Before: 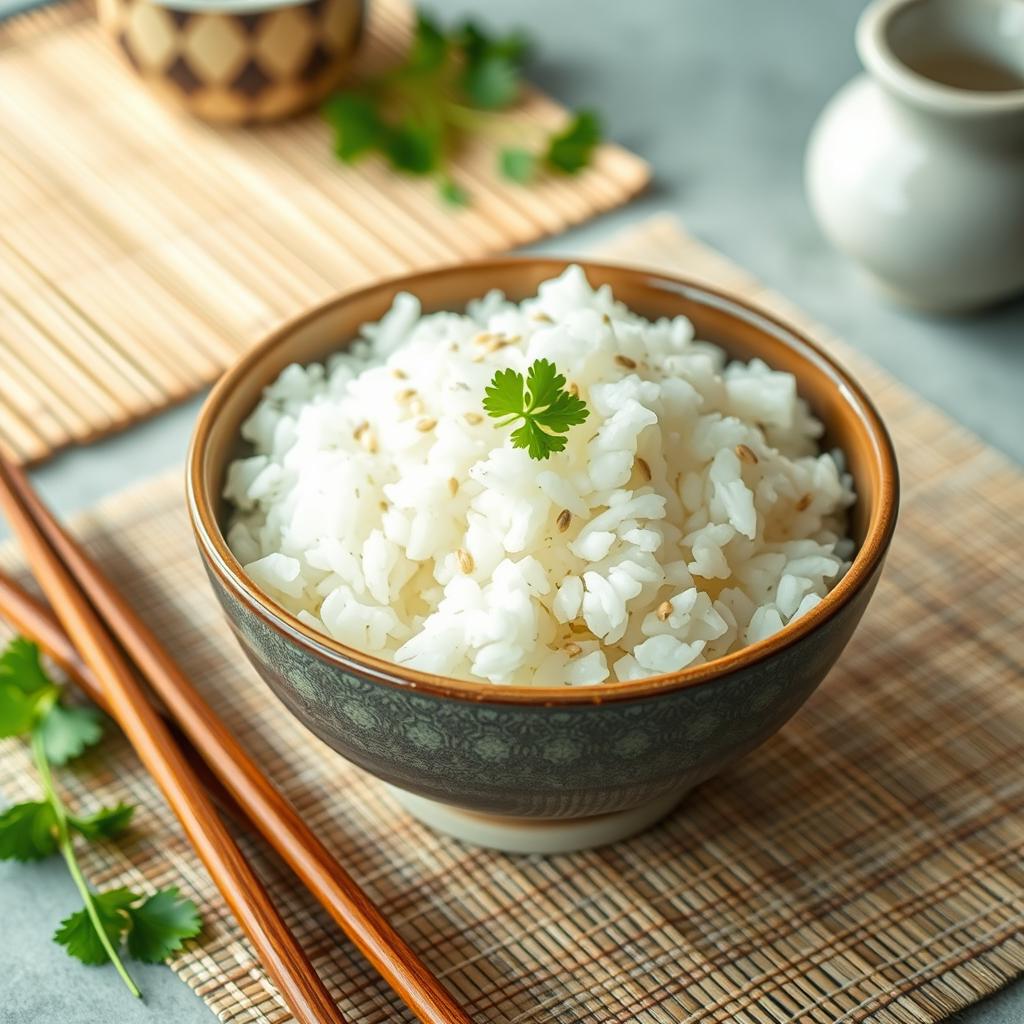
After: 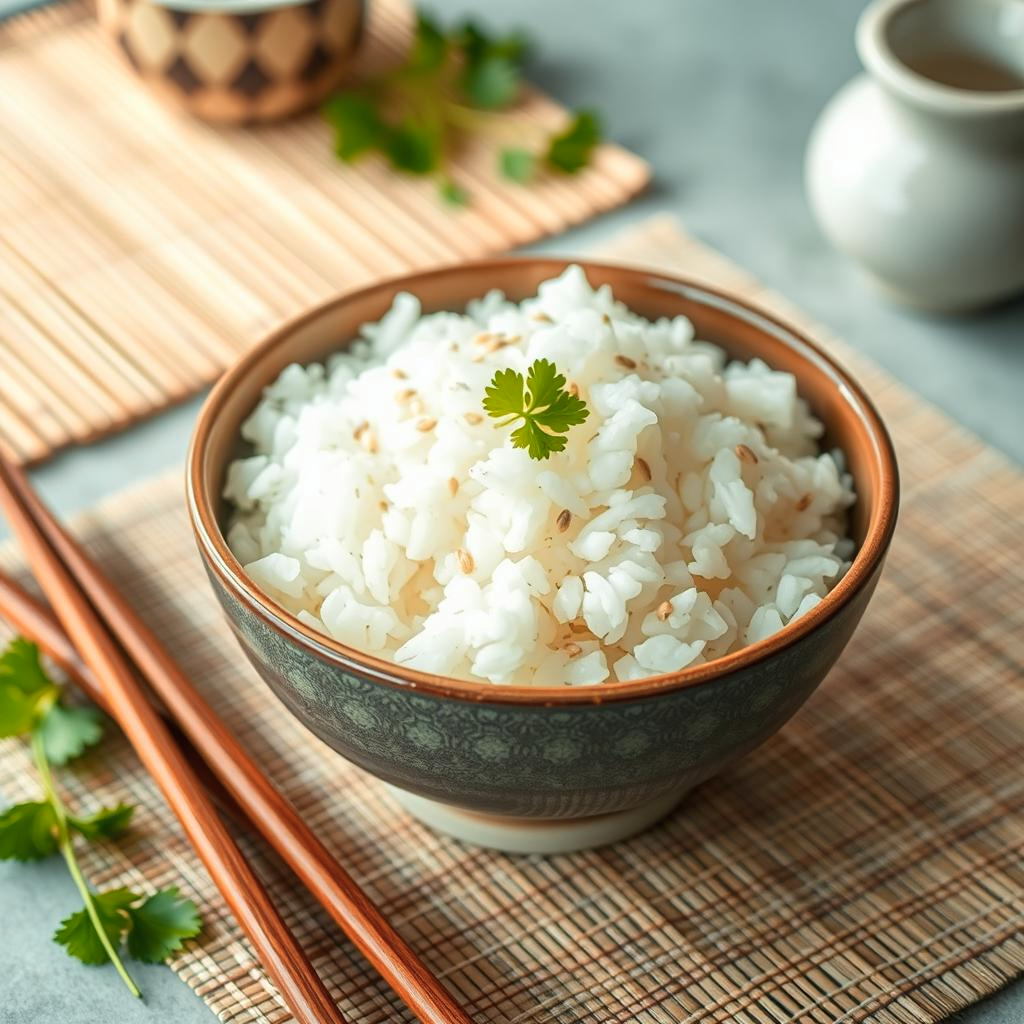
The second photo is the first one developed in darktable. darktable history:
color zones: curves: ch1 [(0, 0.455) (0.063, 0.455) (0.286, 0.495) (0.429, 0.5) (0.571, 0.5) (0.714, 0.5) (0.857, 0.5) (1, 0.455)]; ch2 [(0, 0.532) (0.063, 0.521) (0.233, 0.447) (0.429, 0.489) (0.571, 0.5) (0.714, 0.5) (0.857, 0.5) (1, 0.532)]
color correction: highlights a* -0.248, highlights b* -0.133
